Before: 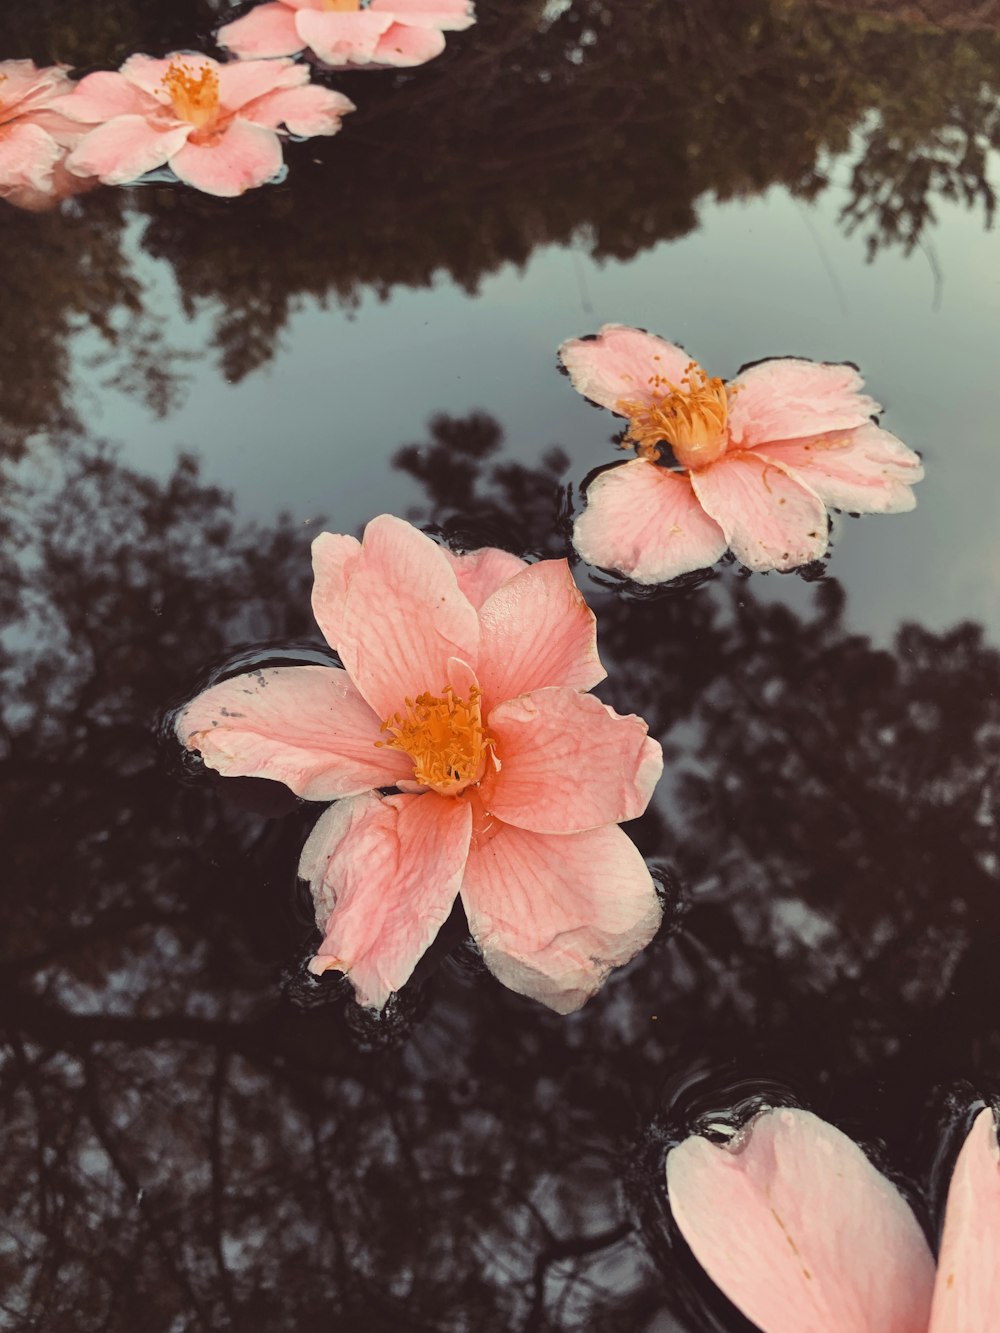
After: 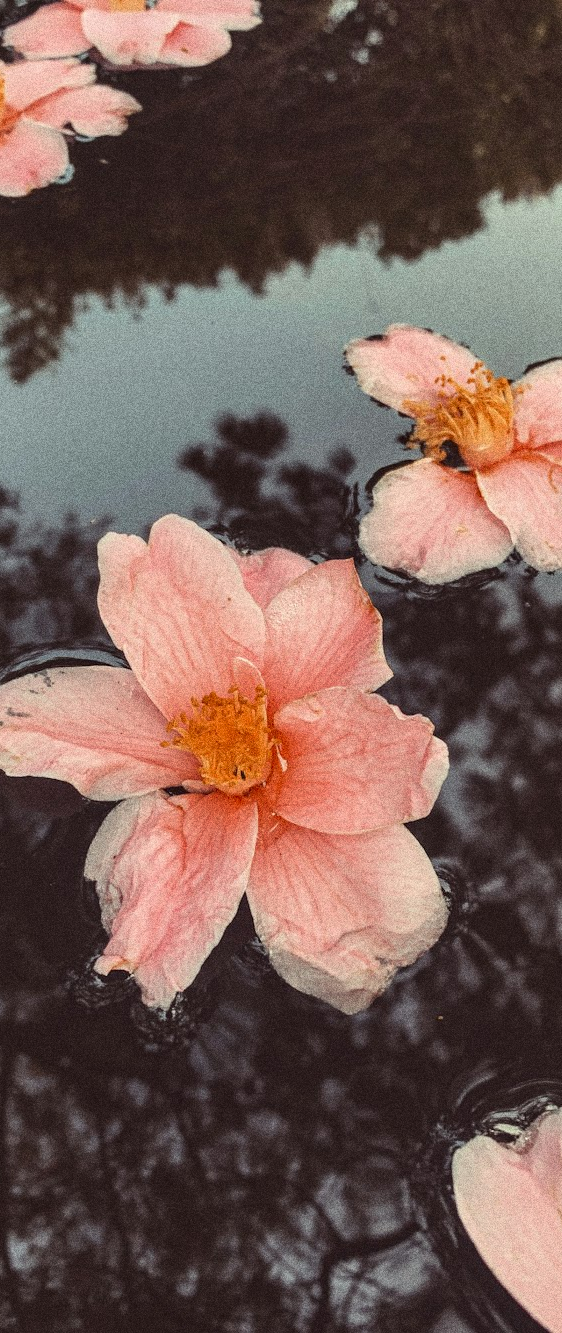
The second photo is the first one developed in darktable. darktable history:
local contrast: on, module defaults
crop: left 21.496%, right 22.254%
grain: coarseness 14.49 ISO, strength 48.04%, mid-tones bias 35%
white balance: emerald 1
